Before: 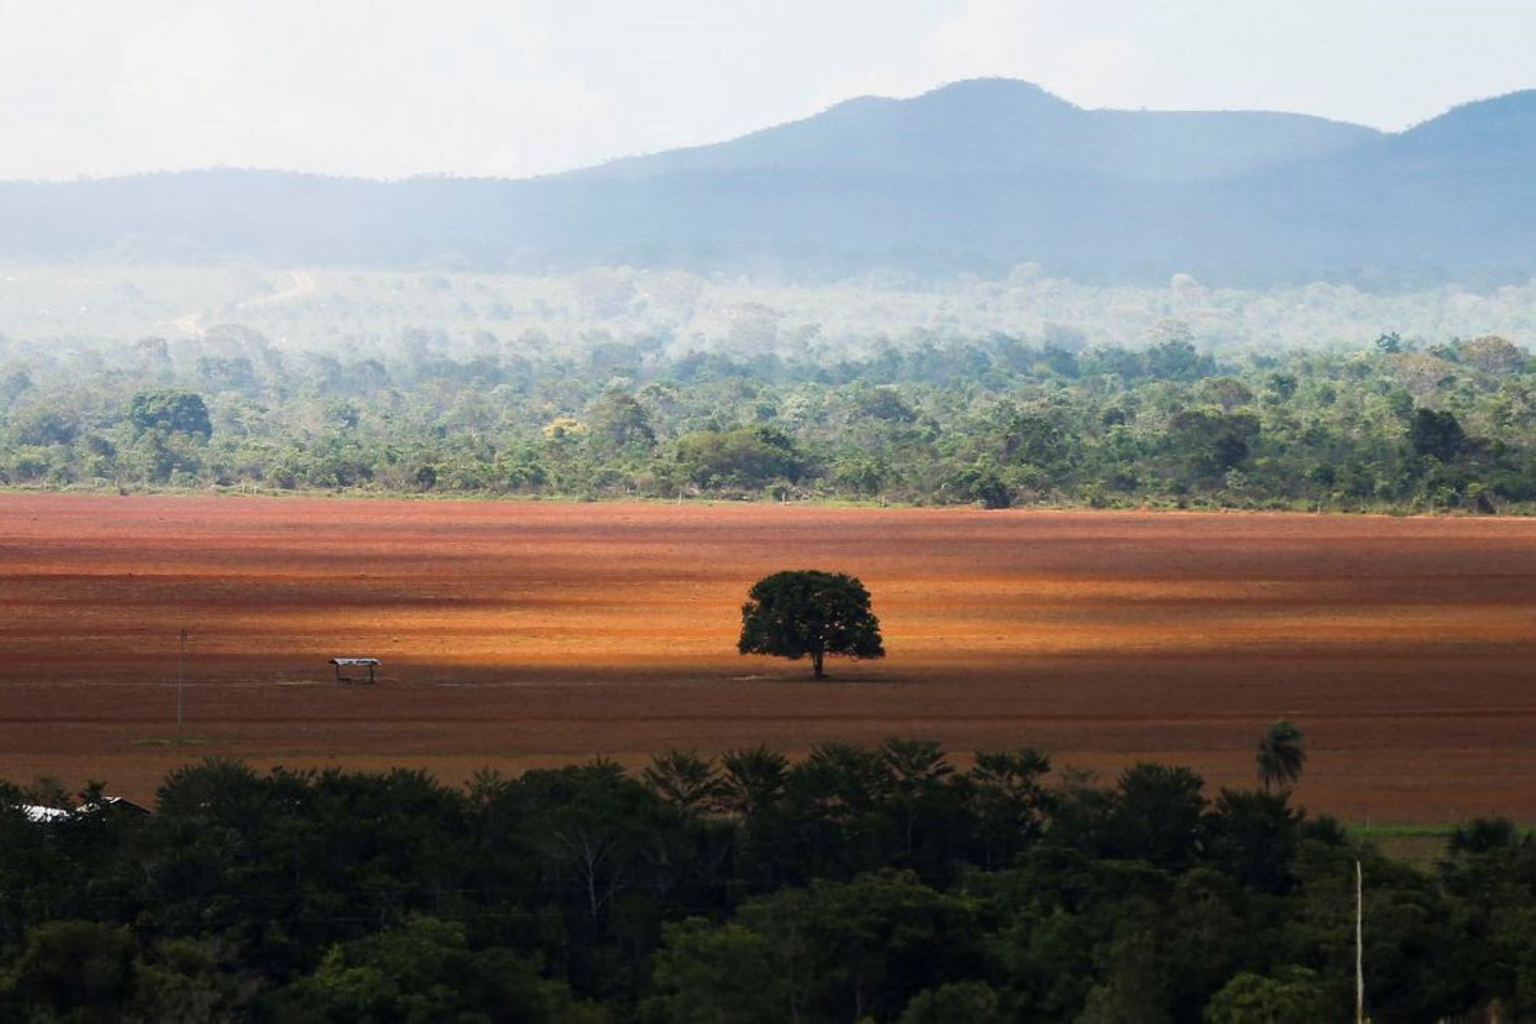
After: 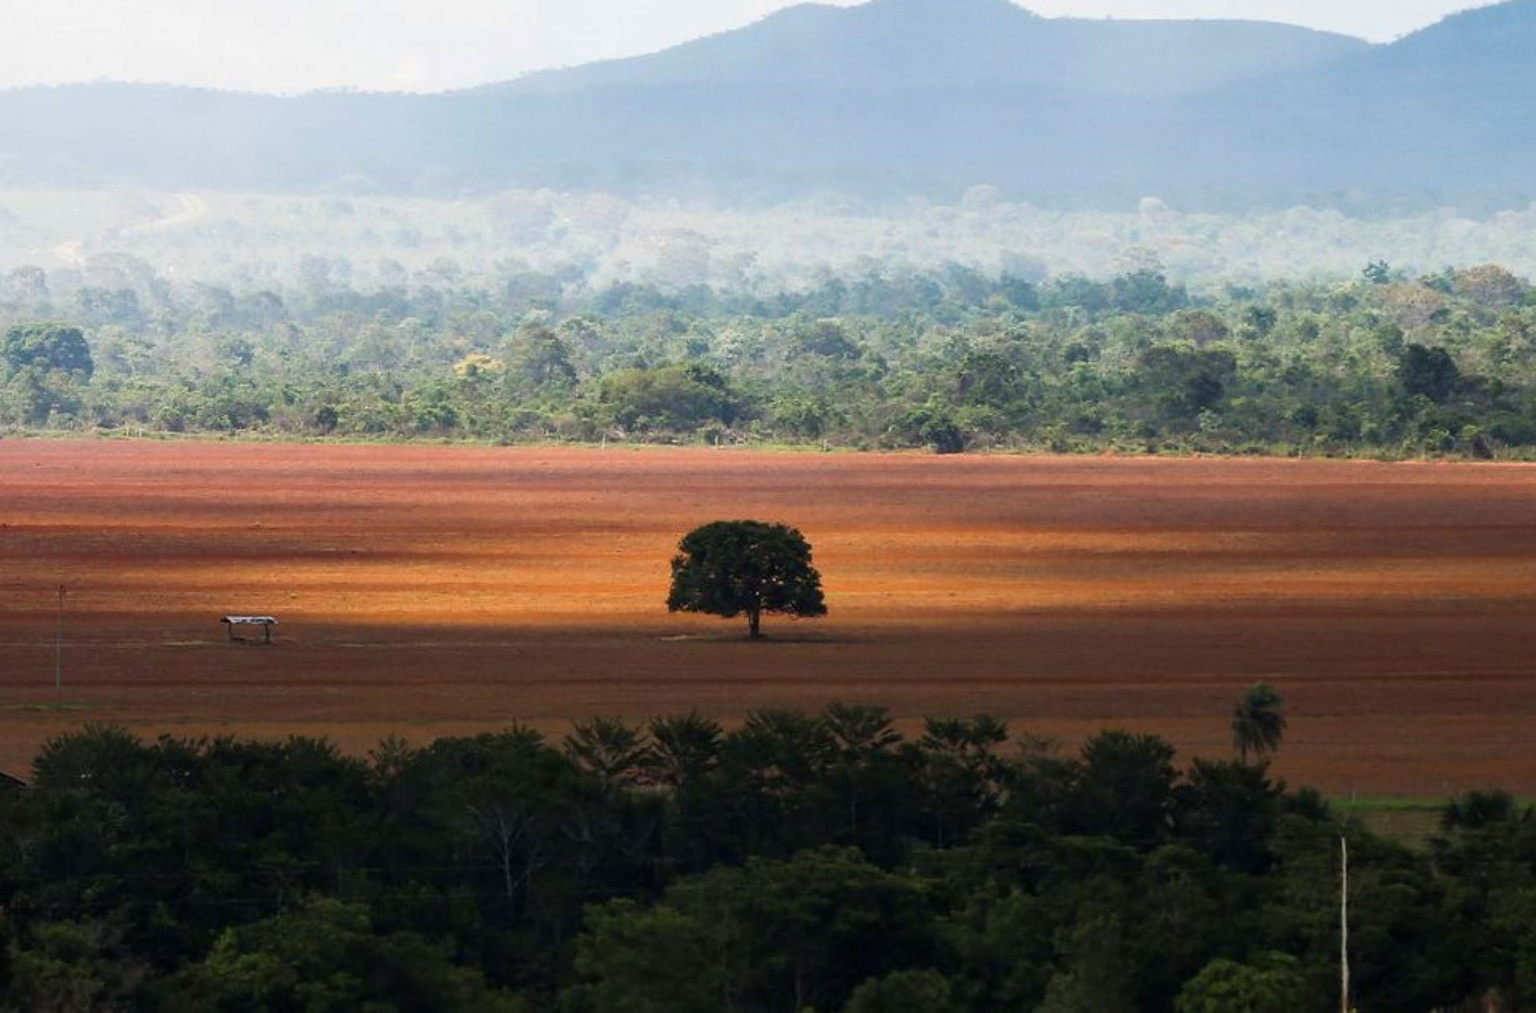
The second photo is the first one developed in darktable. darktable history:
crop and rotate: left 8.262%, top 9.226%
